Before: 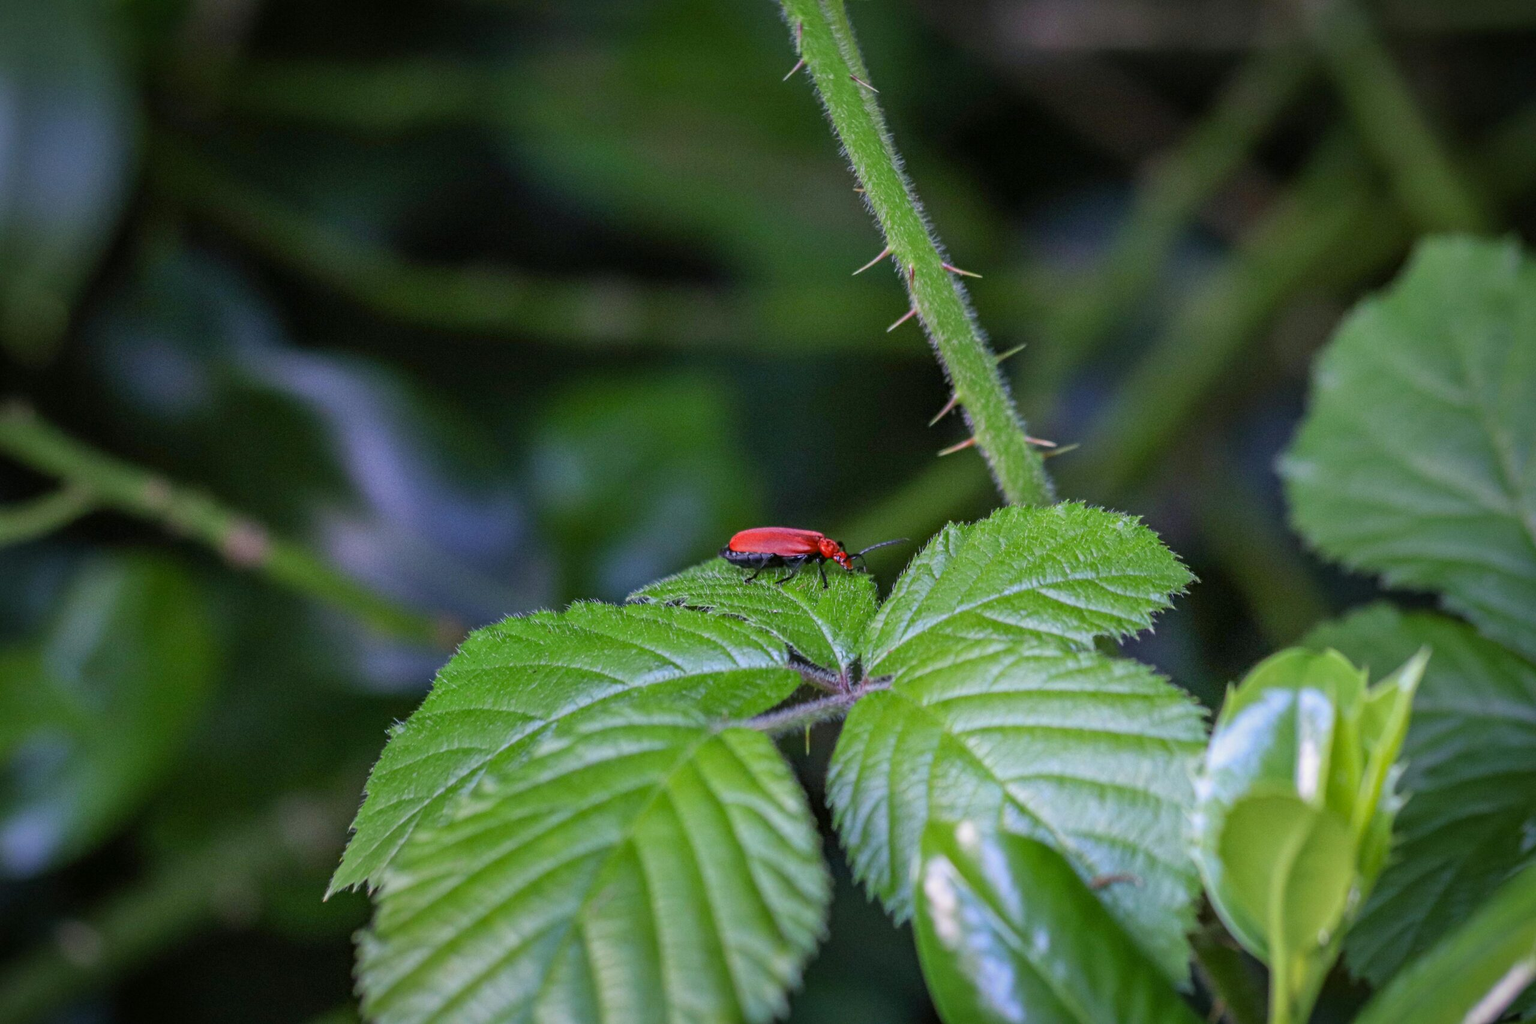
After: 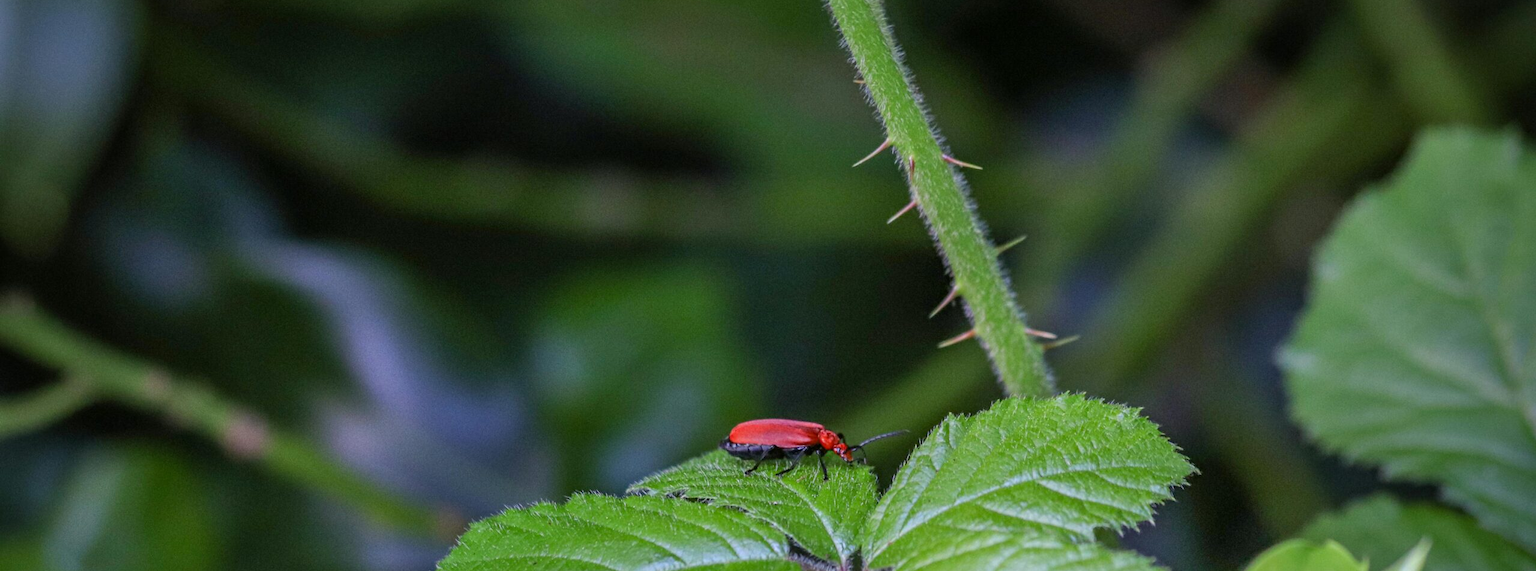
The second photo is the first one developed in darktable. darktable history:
crop and rotate: top 10.63%, bottom 33.581%
